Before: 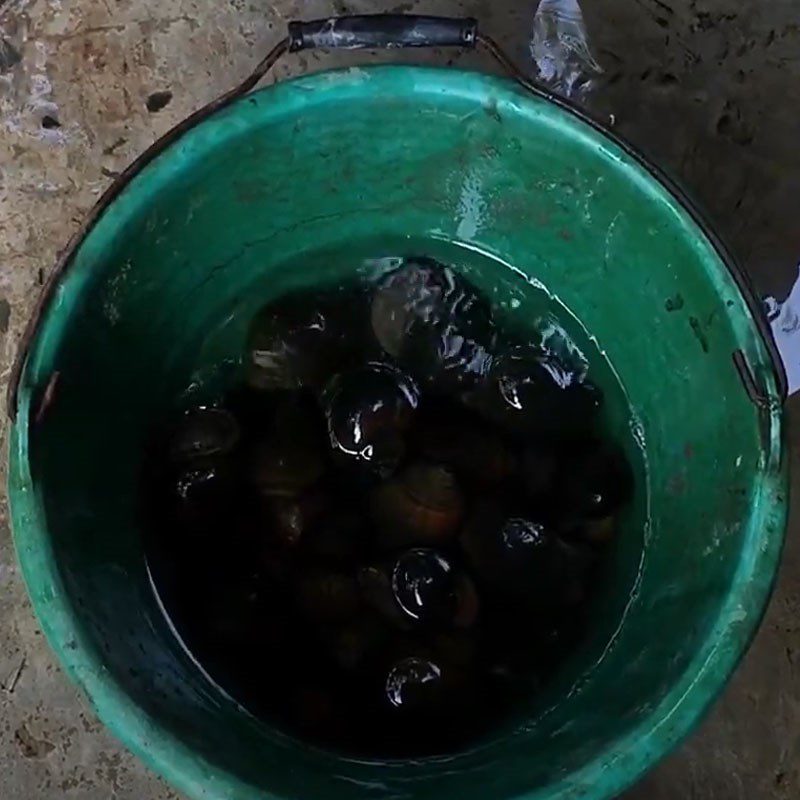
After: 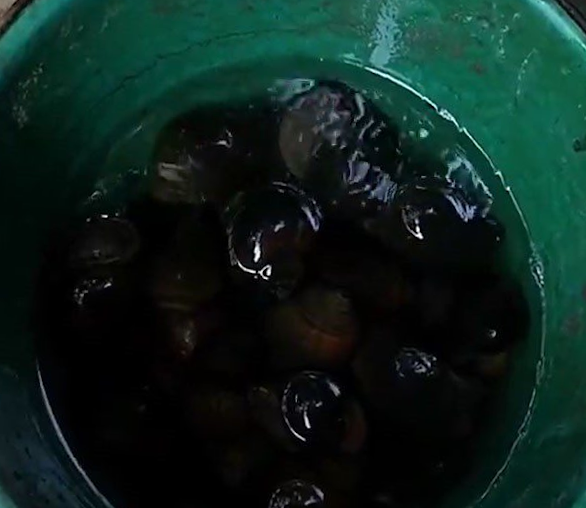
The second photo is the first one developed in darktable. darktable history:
crop and rotate: angle -3.89°, left 9.816%, top 20.529%, right 12.078%, bottom 11.8%
